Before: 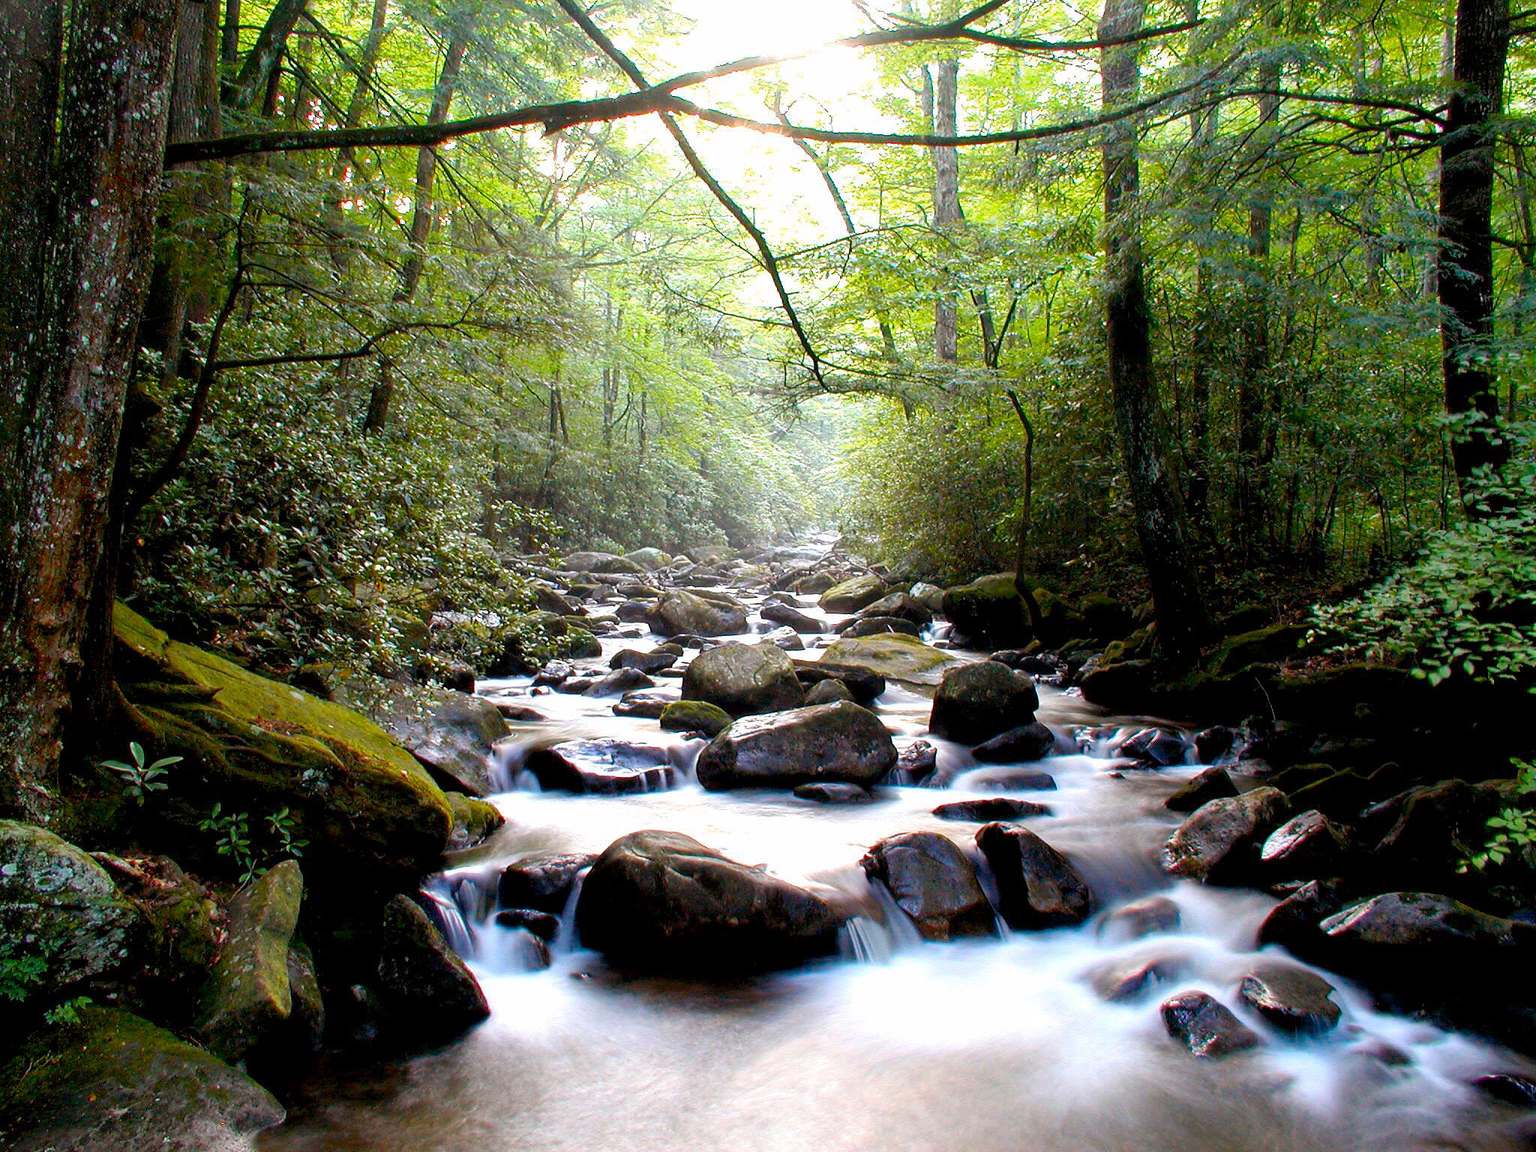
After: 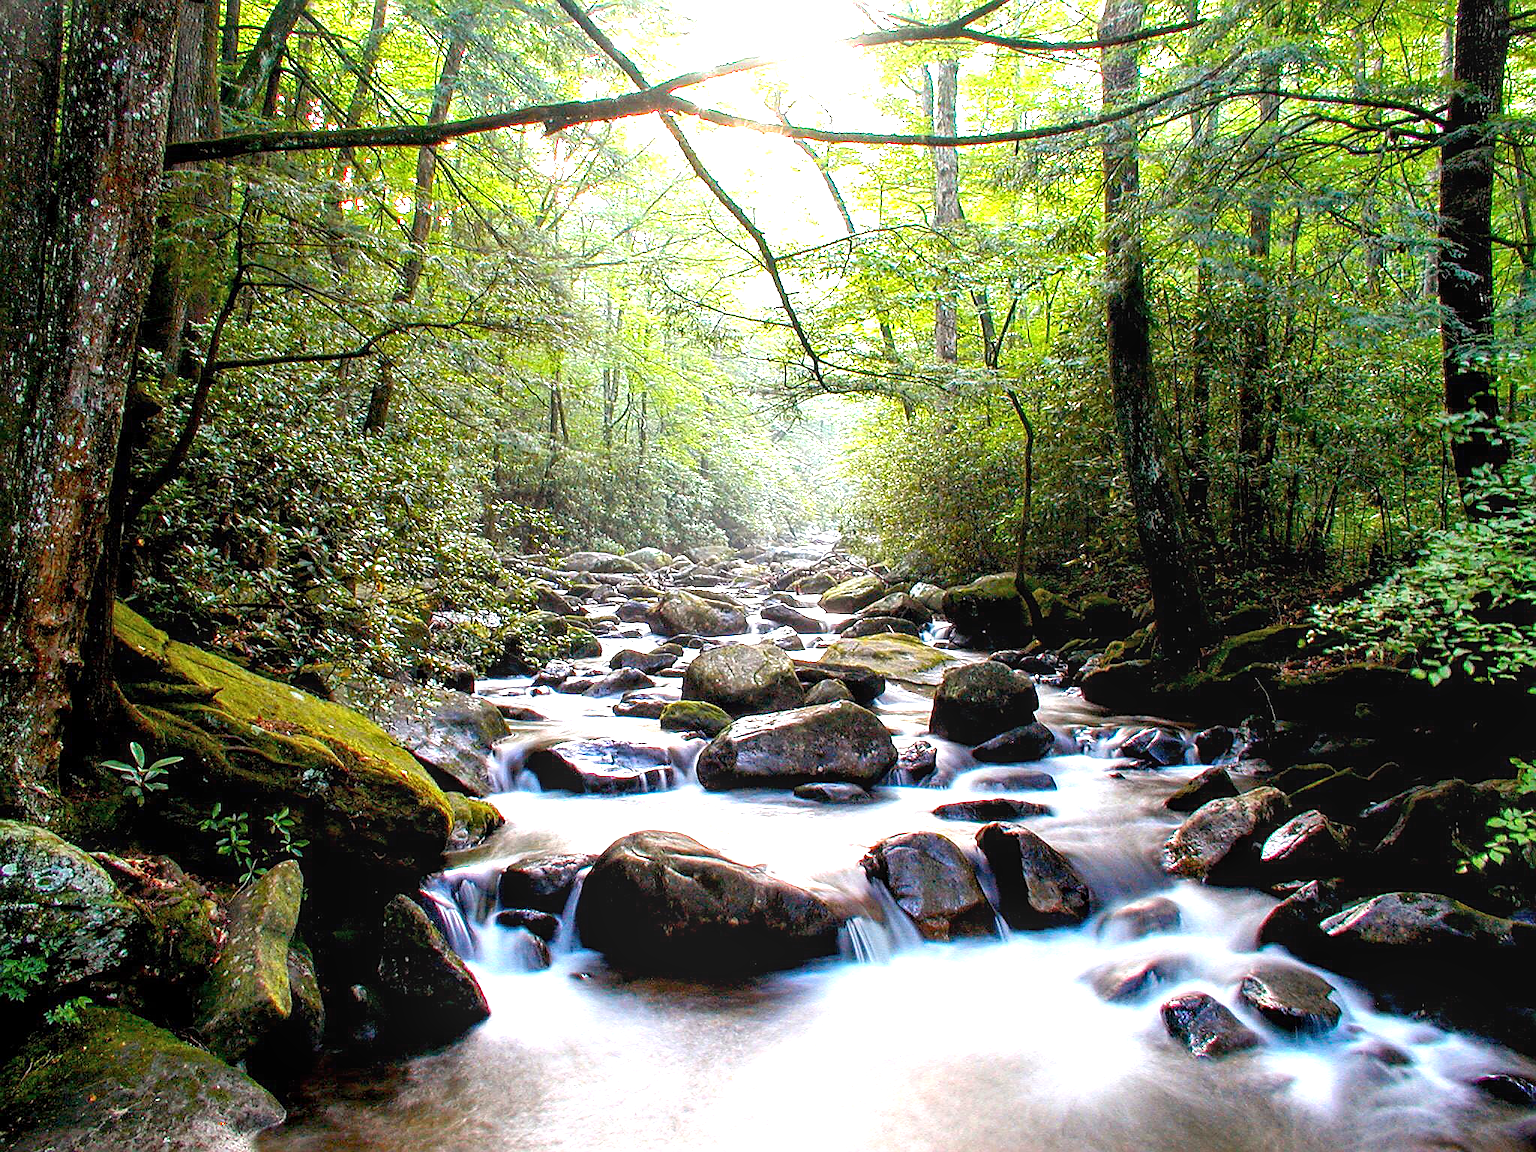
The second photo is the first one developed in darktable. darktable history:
local contrast: on, module defaults
sharpen: on, module defaults
exposure: black level correction 0, exposure 0.7 EV, compensate highlight preservation false
